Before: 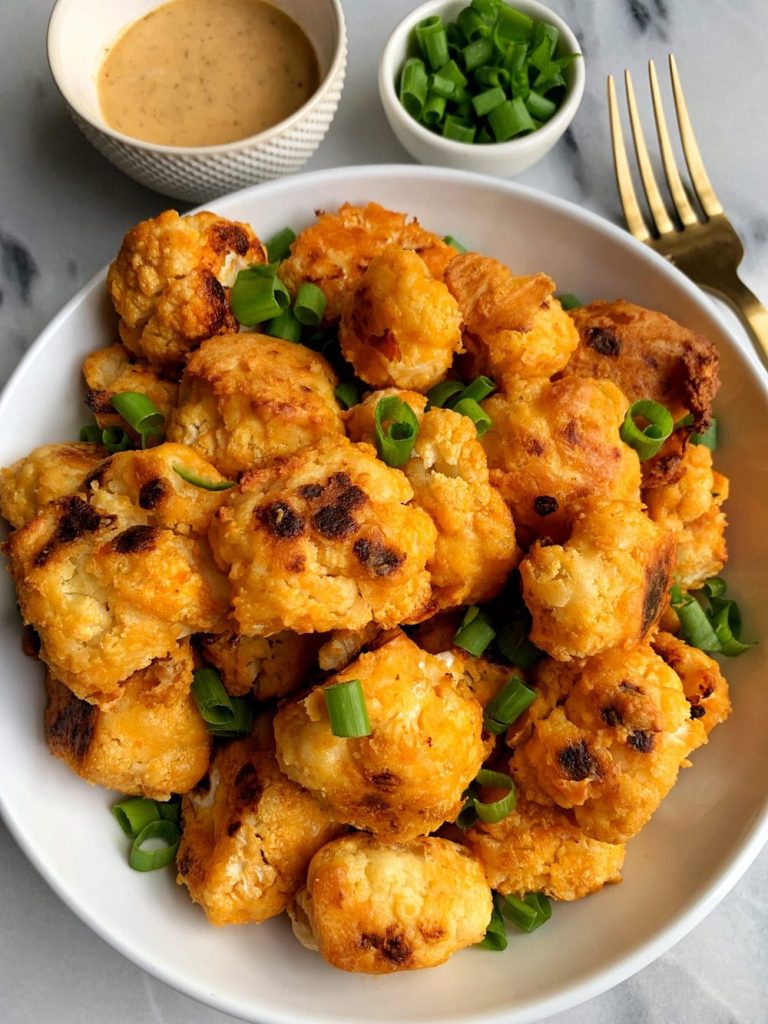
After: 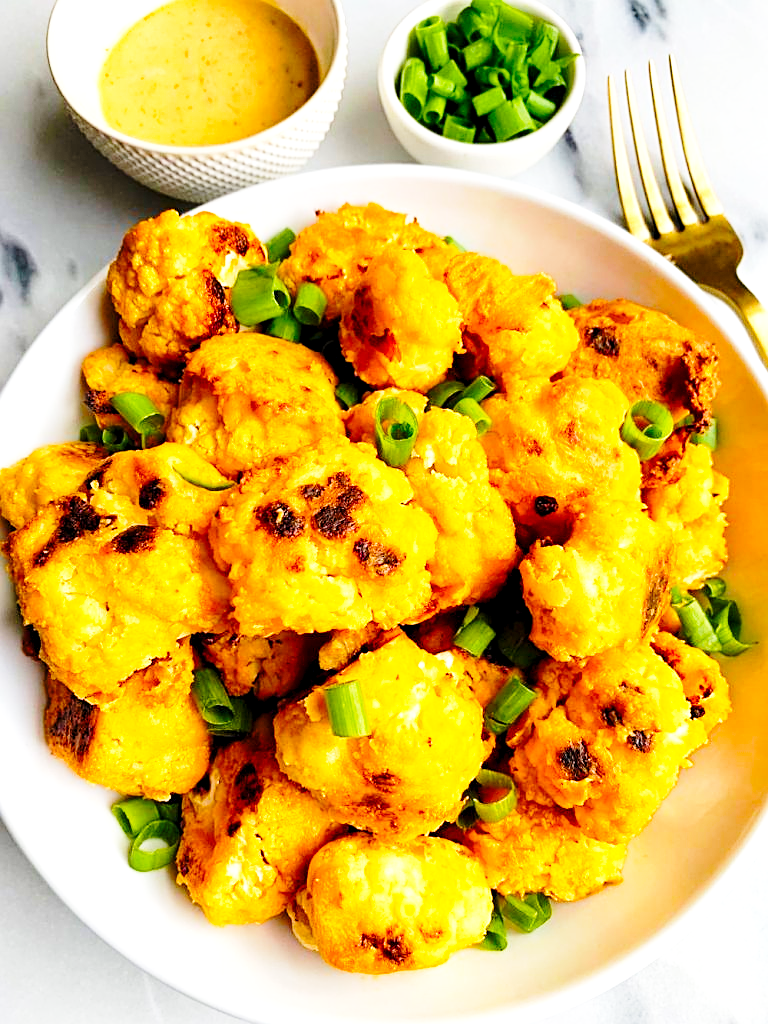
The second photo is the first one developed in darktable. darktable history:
color balance rgb: global offset › luminance -0.298%, global offset › hue 262.48°, linear chroma grading › global chroma 0.841%, perceptual saturation grading › global saturation 24.889%, perceptual brilliance grading › mid-tones 9.756%, perceptual brilliance grading › shadows 14.288%, global vibrance 9.99%
base curve: curves: ch0 [(0, 0) (0.028, 0.03) (0.121, 0.232) (0.46, 0.748) (0.859, 0.968) (1, 1)], preserve colors none
exposure: black level correction 0, exposure 0.7 EV, compensate highlight preservation false
sharpen: on, module defaults
